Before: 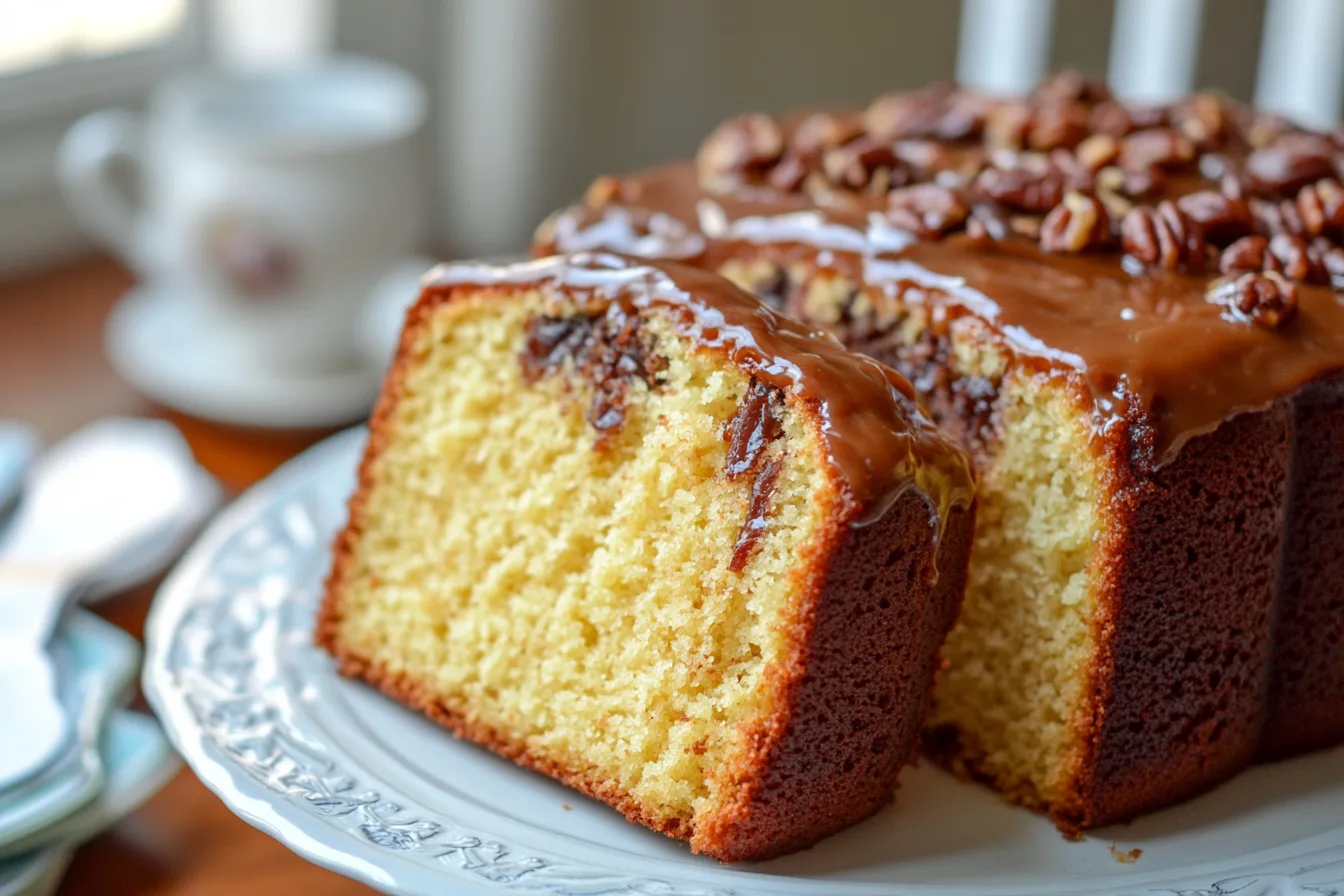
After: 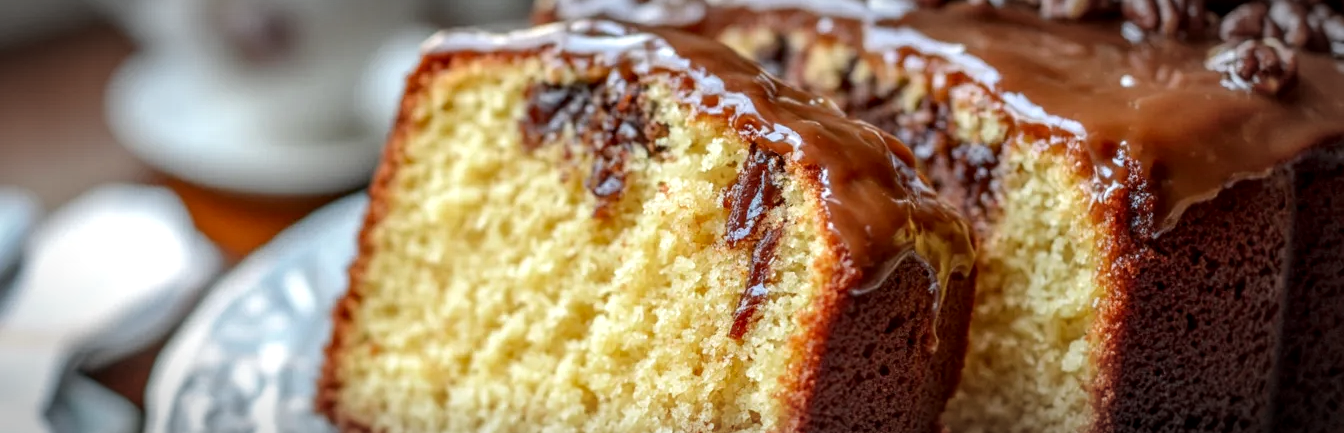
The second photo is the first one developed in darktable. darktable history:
crop and rotate: top 26.056%, bottom 25.543%
vignetting: automatic ratio true
local contrast: highlights 61%, detail 143%, midtone range 0.428
